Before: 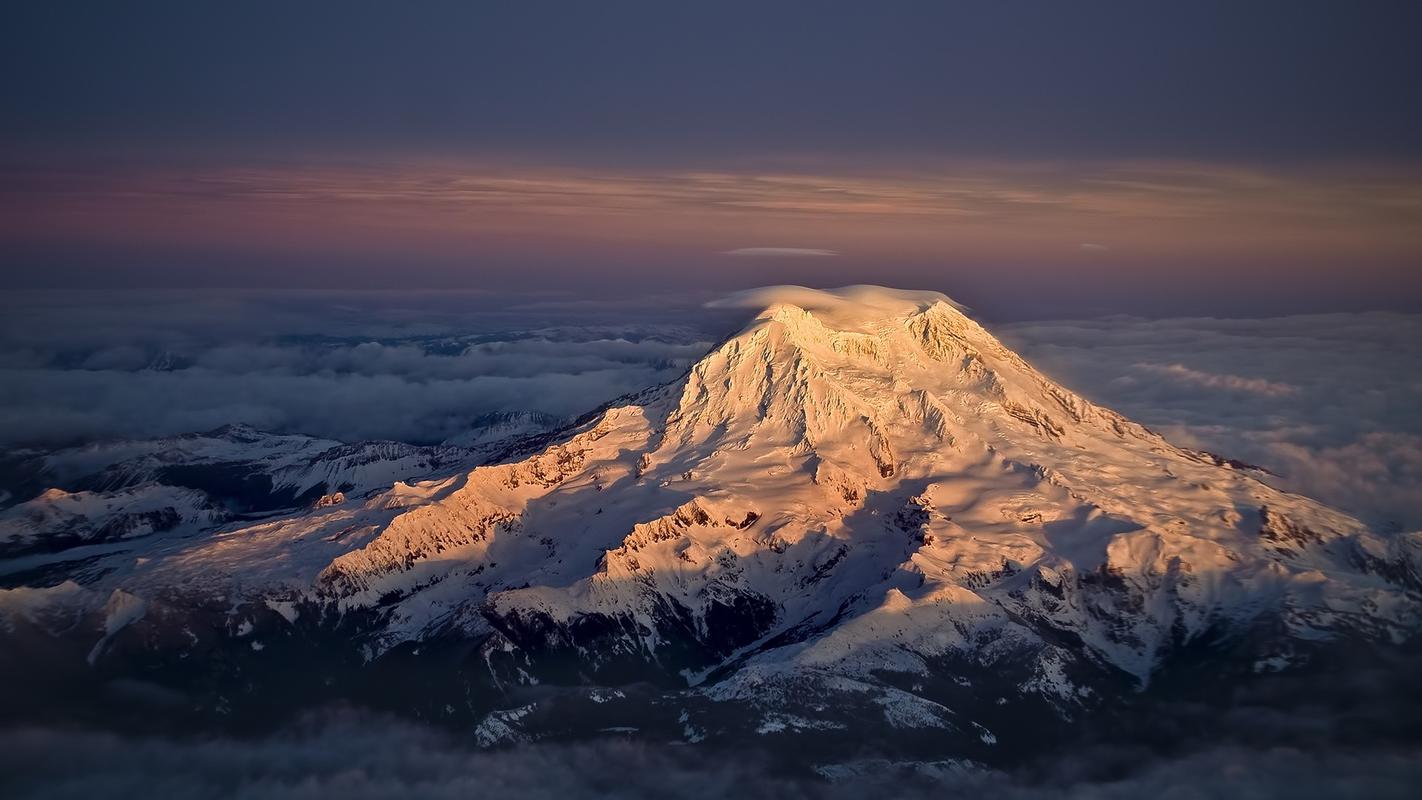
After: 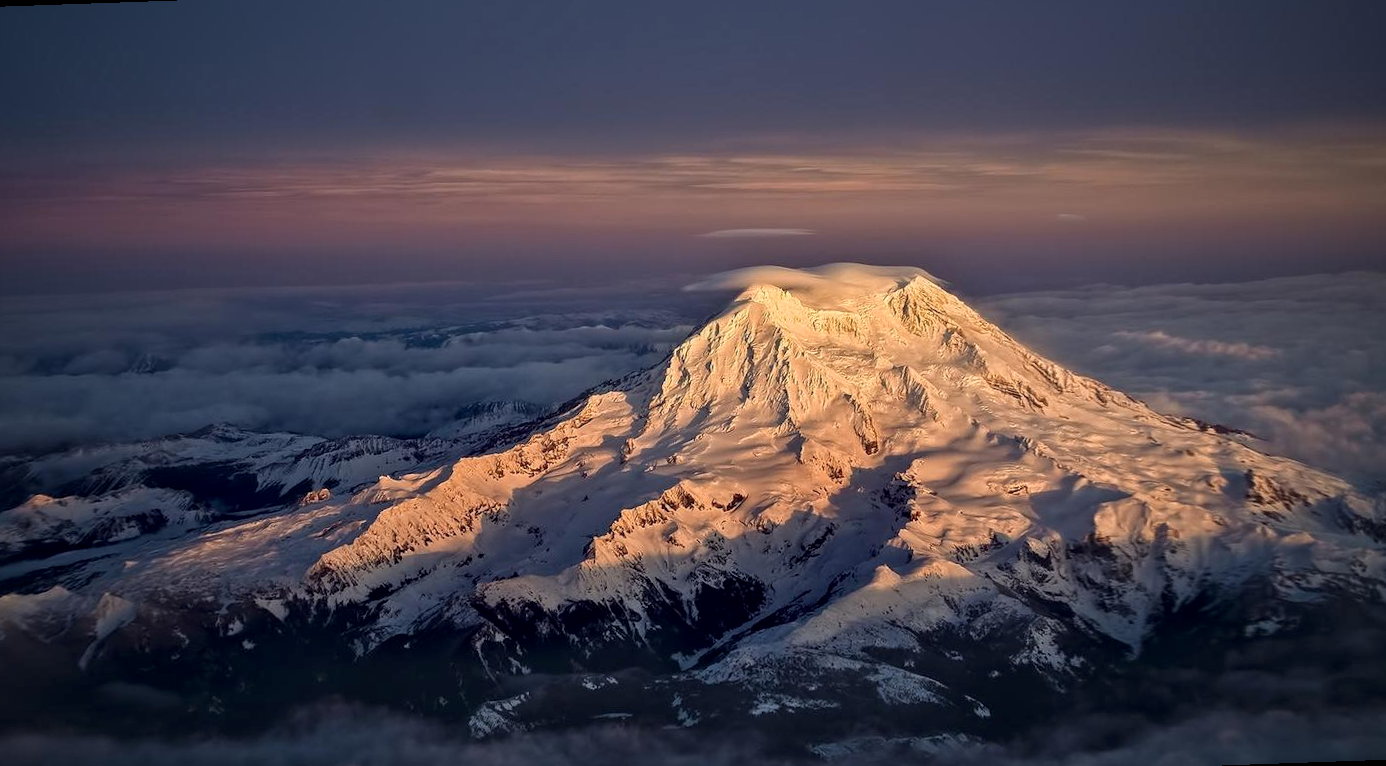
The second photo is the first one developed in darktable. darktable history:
local contrast: on, module defaults
rotate and perspective: rotation -2°, crop left 0.022, crop right 0.978, crop top 0.049, crop bottom 0.951
